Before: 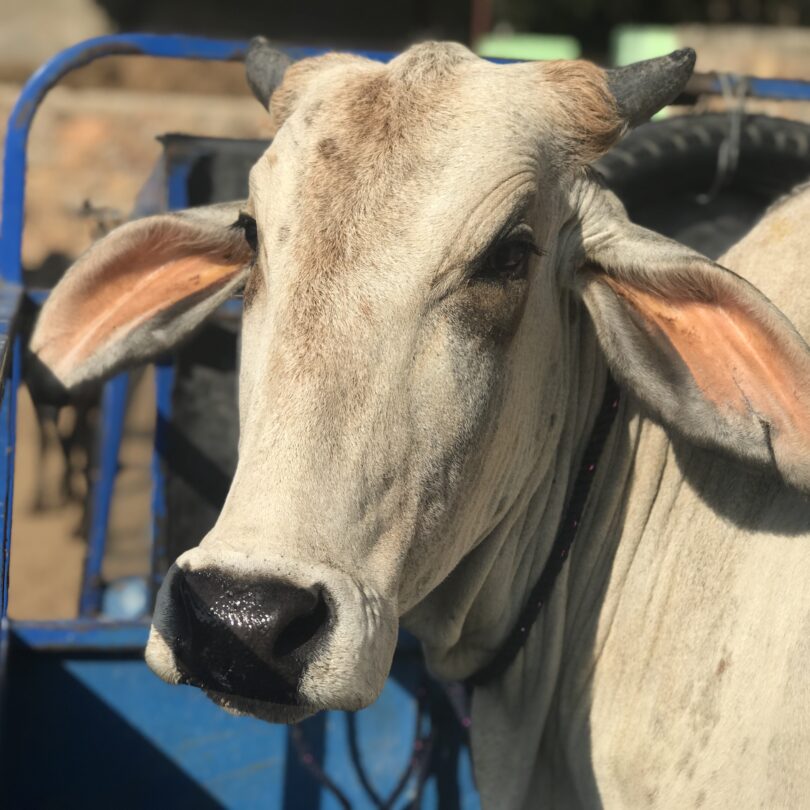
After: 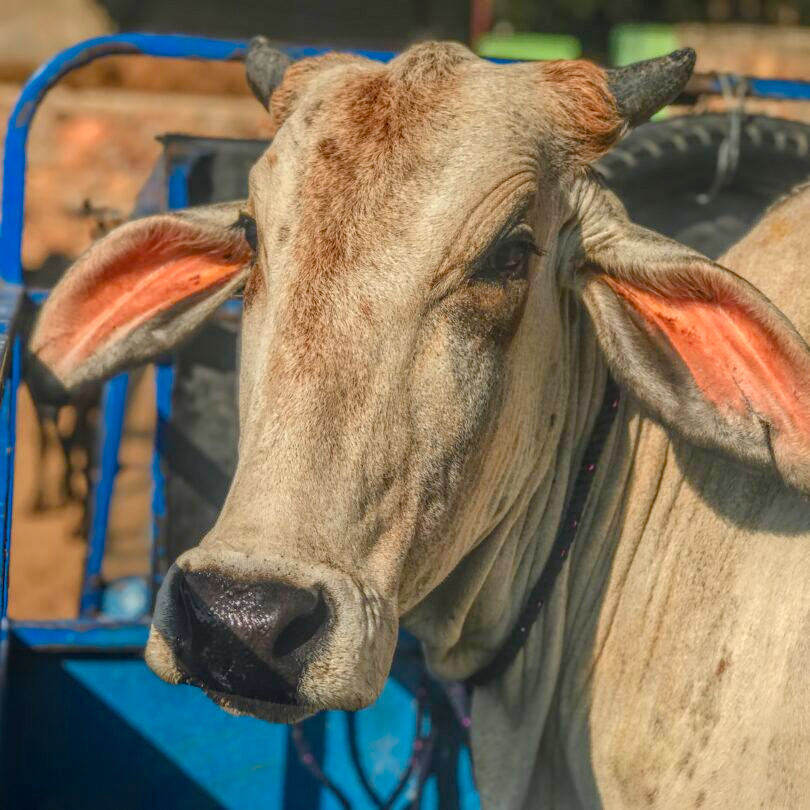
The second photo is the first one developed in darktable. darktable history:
color zones: curves: ch1 [(0.239, 0.552) (0.75, 0.5)]; ch2 [(0.25, 0.462) (0.749, 0.457)]
color balance rgb: linear chroma grading › global chroma 8.346%, perceptual saturation grading › global saturation 20%, perceptual saturation grading › highlights -25.708%, perceptual saturation grading › shadows 25.367%, global vibrance 20%
local contrast: highlights 20%, shadows 25%, detail 199%, midtone range 0.2
